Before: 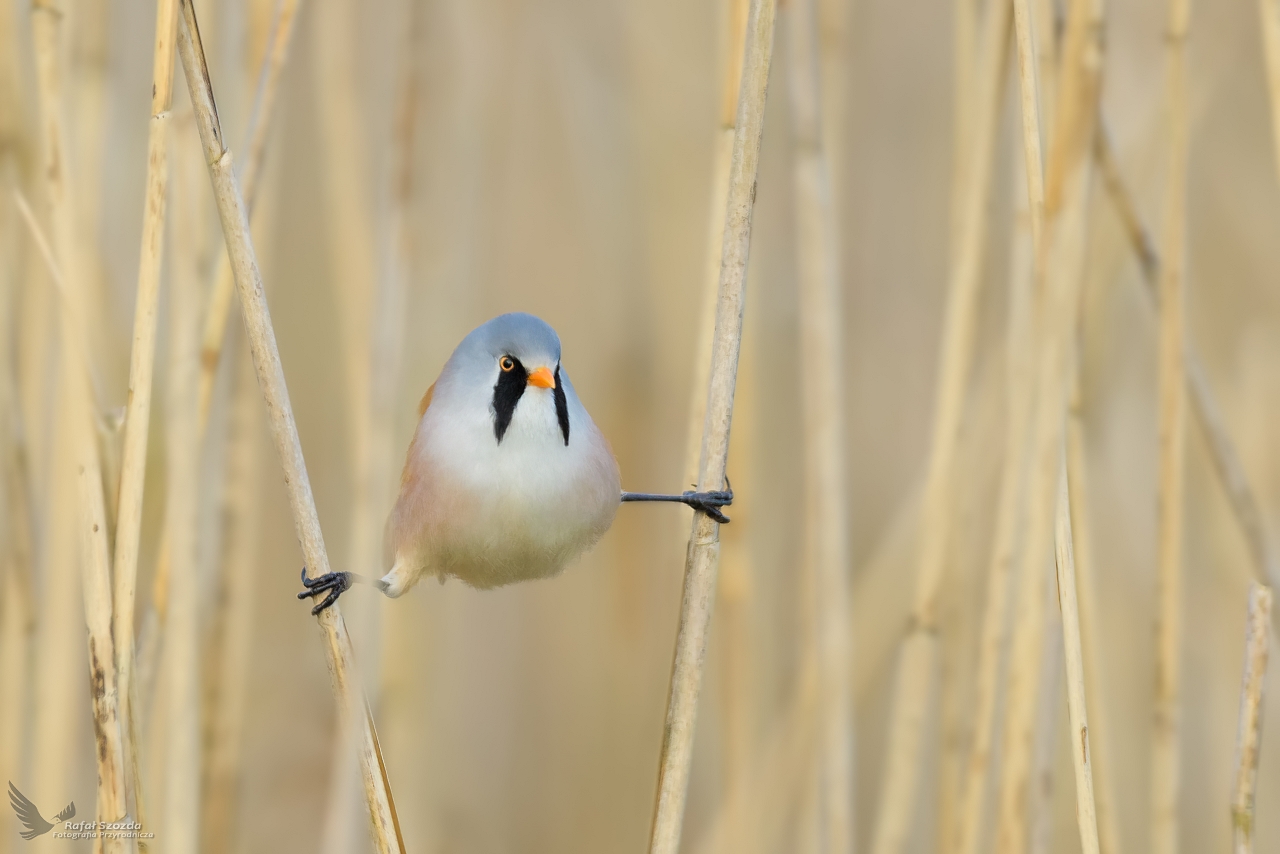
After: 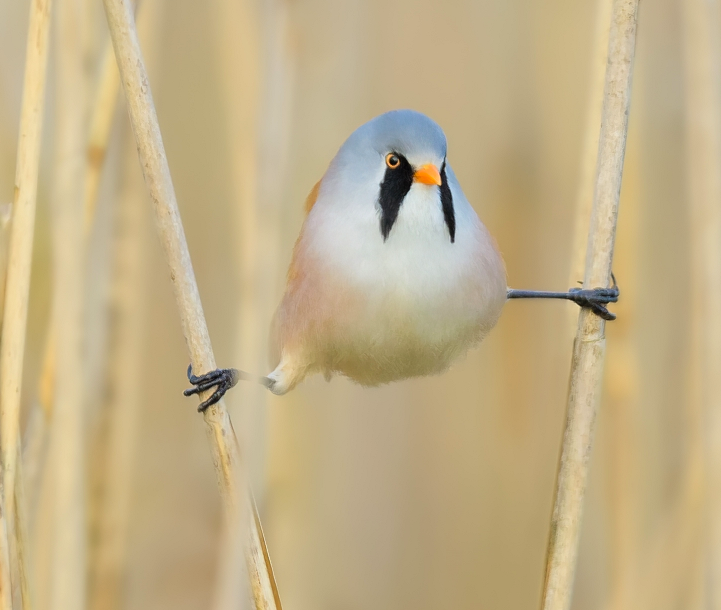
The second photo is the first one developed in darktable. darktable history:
contrast brightness saturation: contrast 0.03, brightness 0.06, saturation 0.13
crop: left 8.966%, top 23.852%, right 34.699%, bottom 4.703%
